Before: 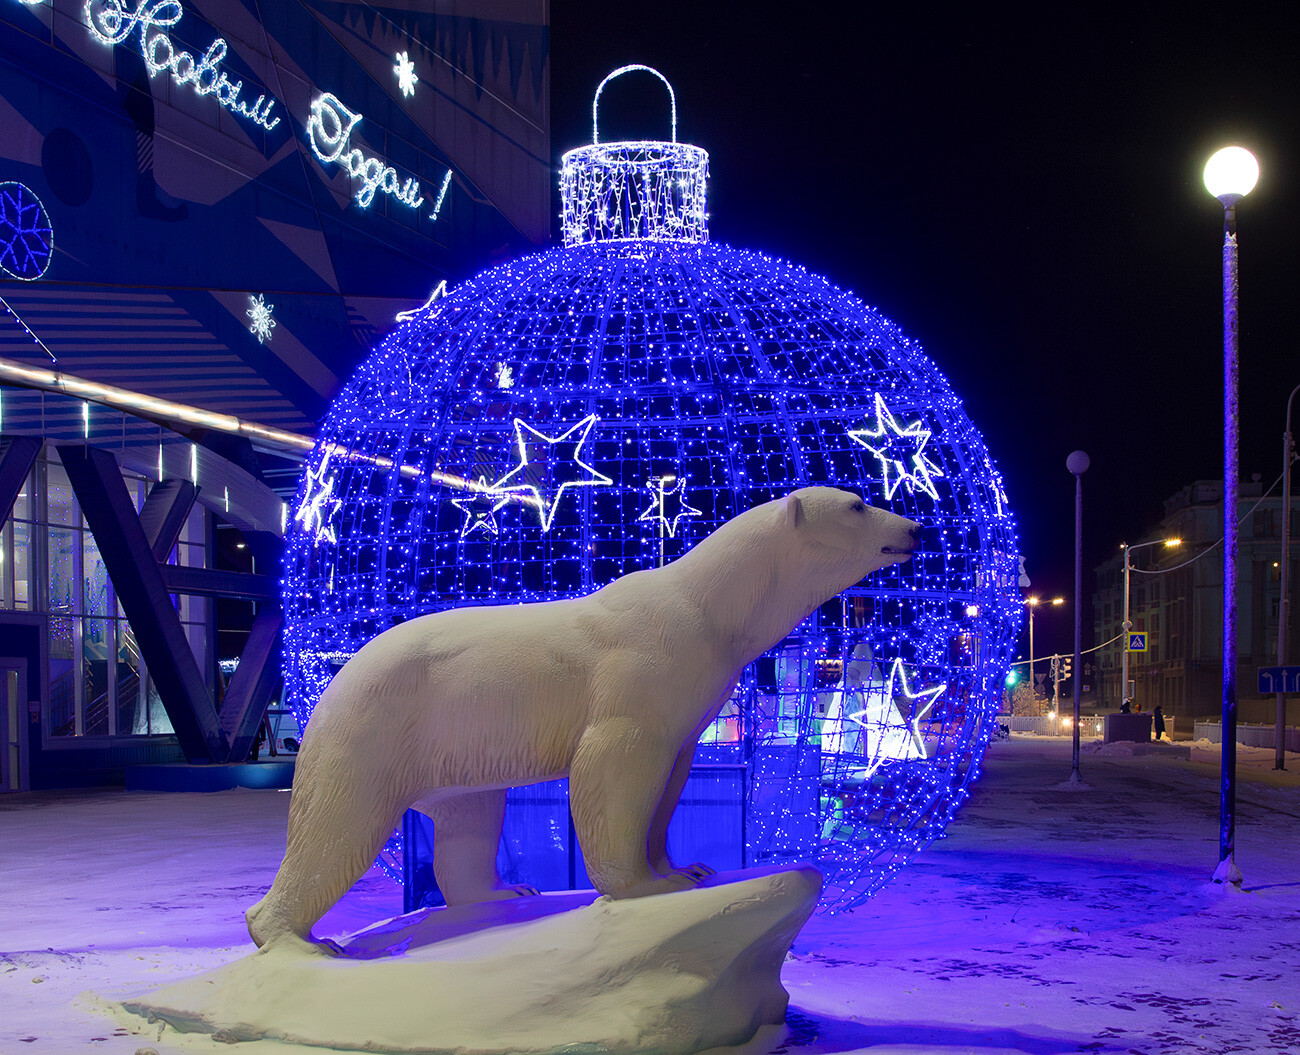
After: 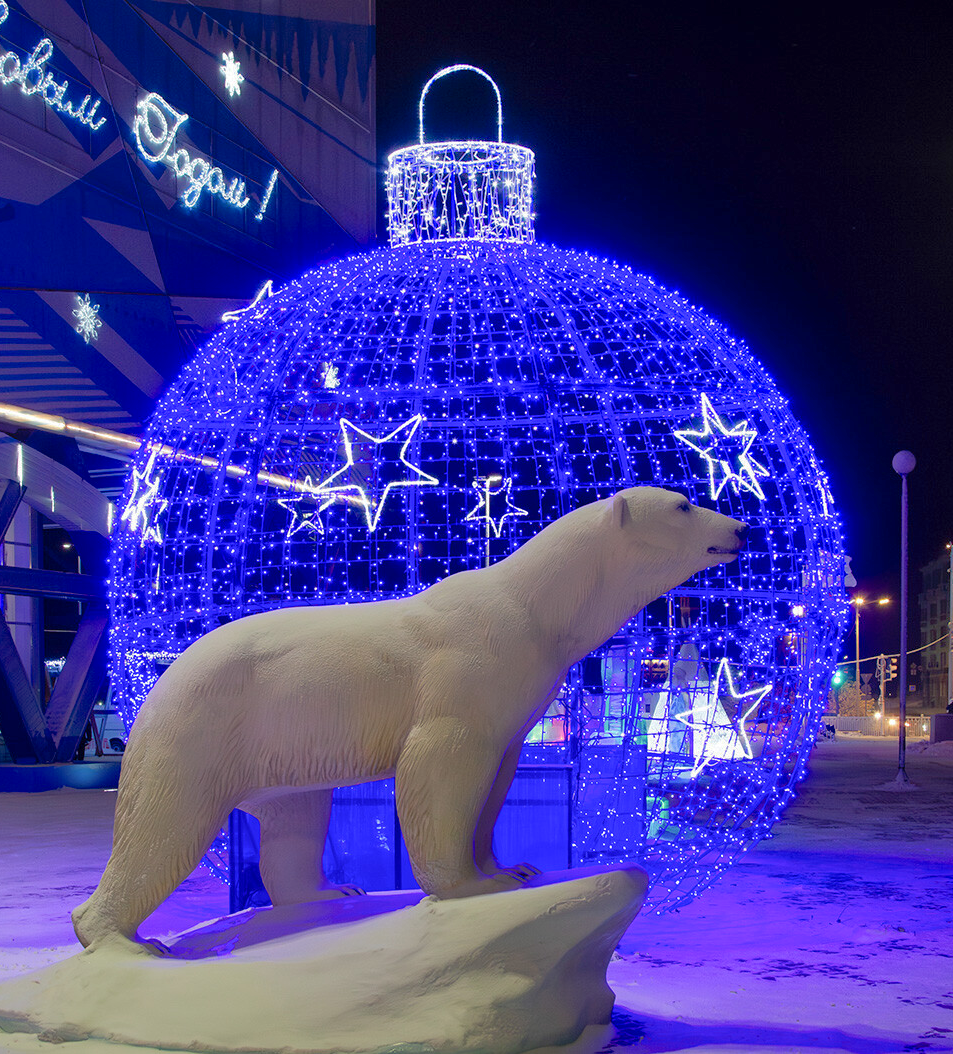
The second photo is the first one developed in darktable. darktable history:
crop: left 13.446%, right 13.245%
shadows and highlights: on, module defaults
